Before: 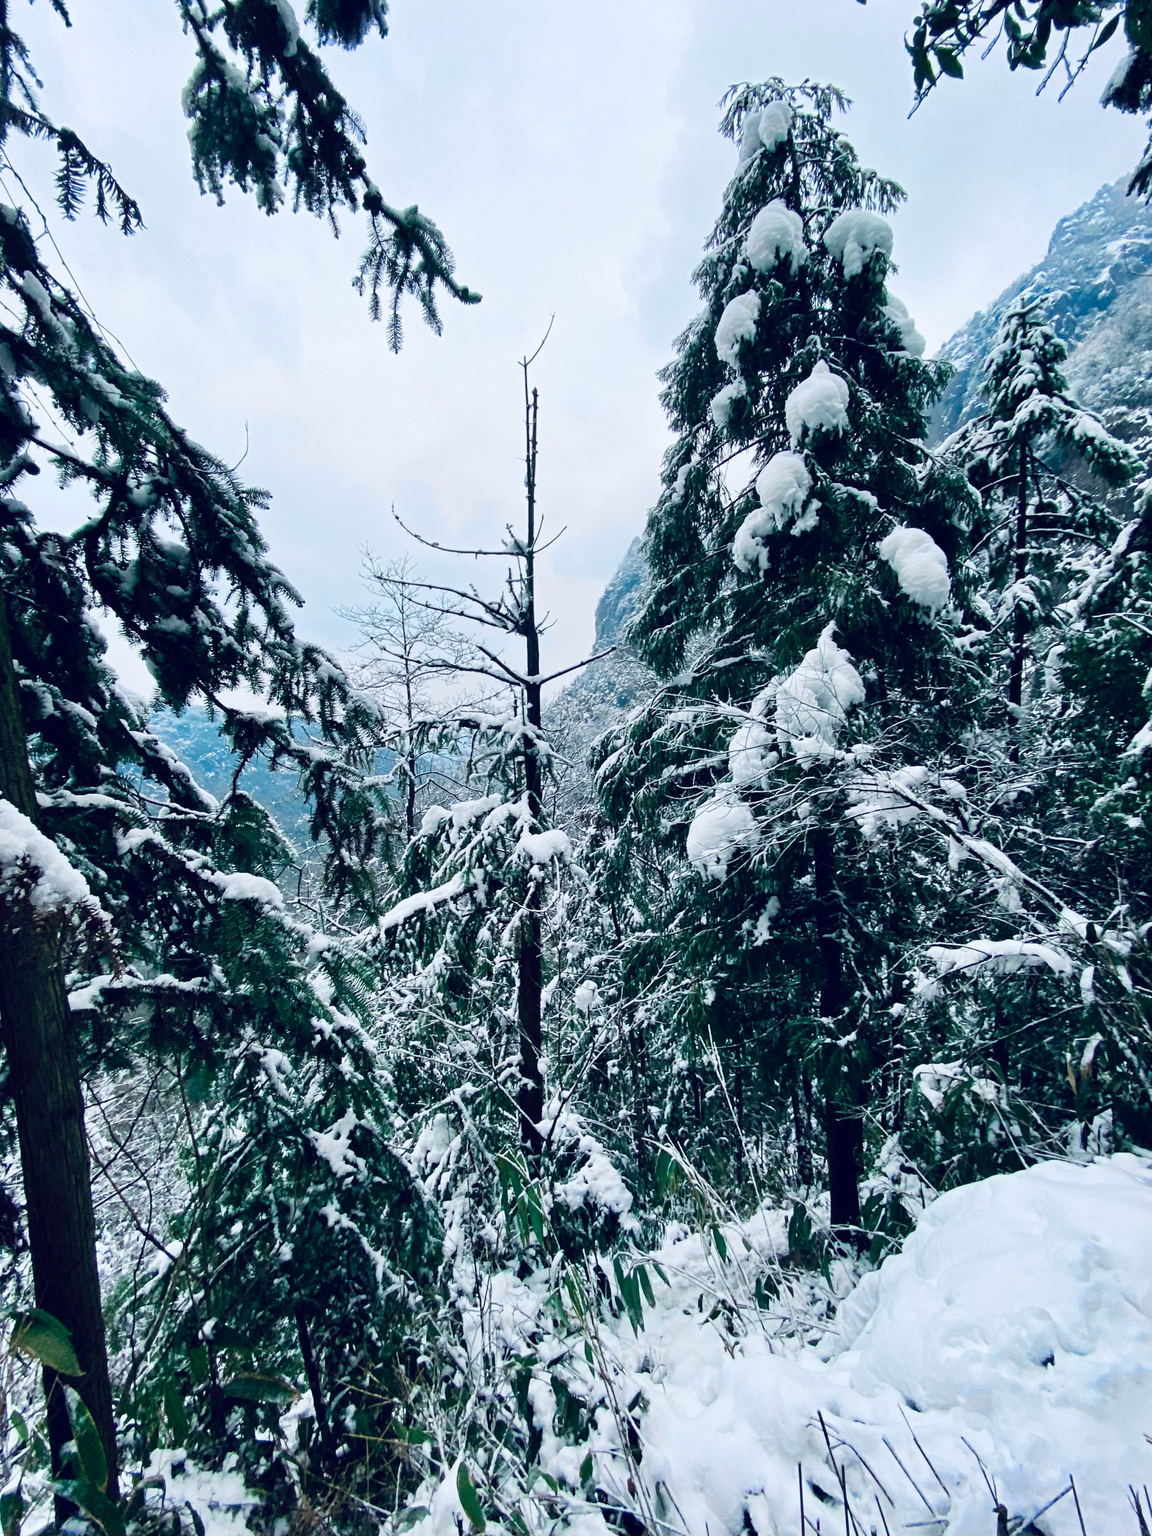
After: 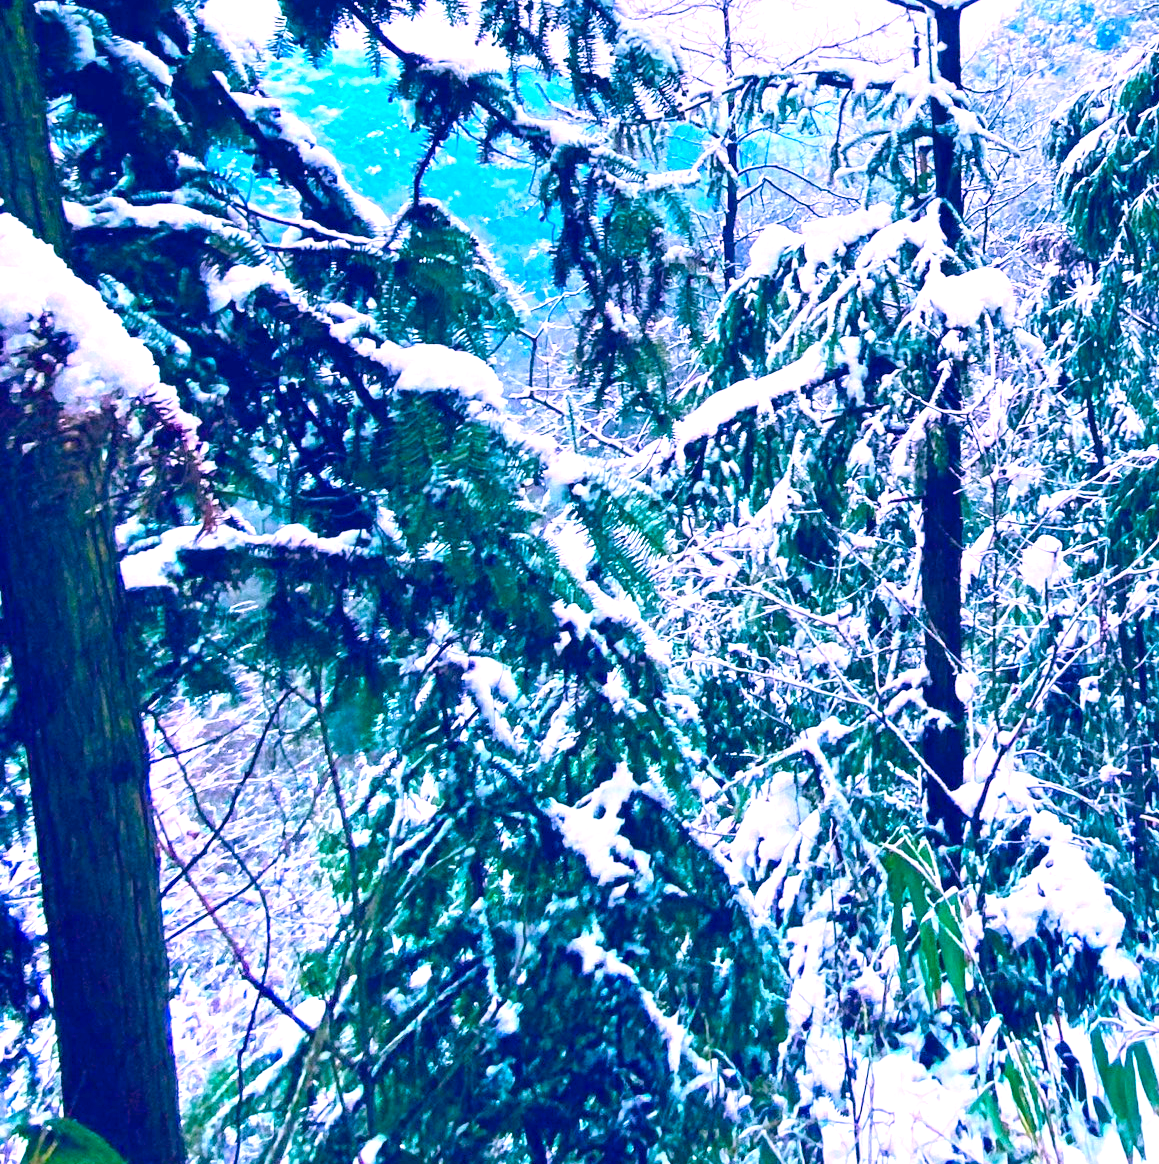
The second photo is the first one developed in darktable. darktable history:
exposure: exposure 0.942 EV, compensate exposure bias true, compensate highlight preservation false
contrast brightness saturation: contrast 0.067, brightness 0.178, saturation 0.409
crop: top 44.219%, right 43.382%, bottom 13.109%
color correction: highlights a* 19.05, highlights b* -11.56, saturation 1.69
